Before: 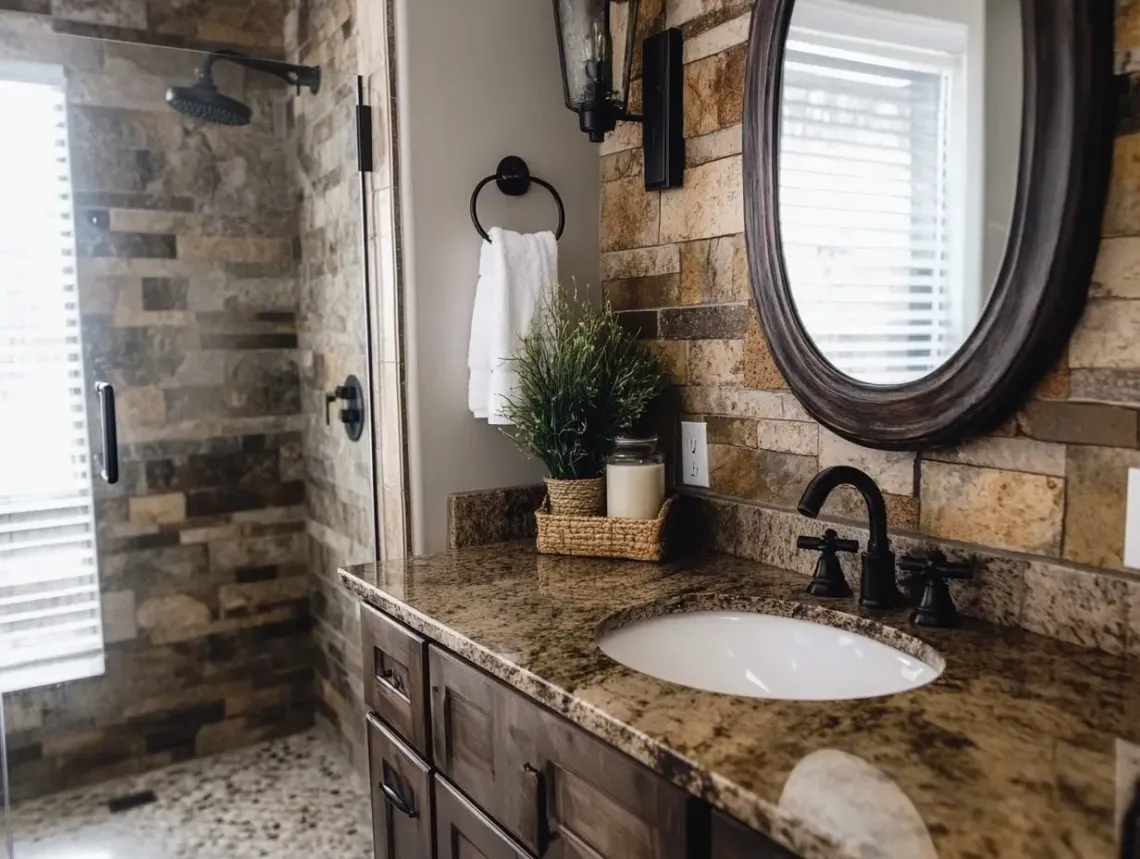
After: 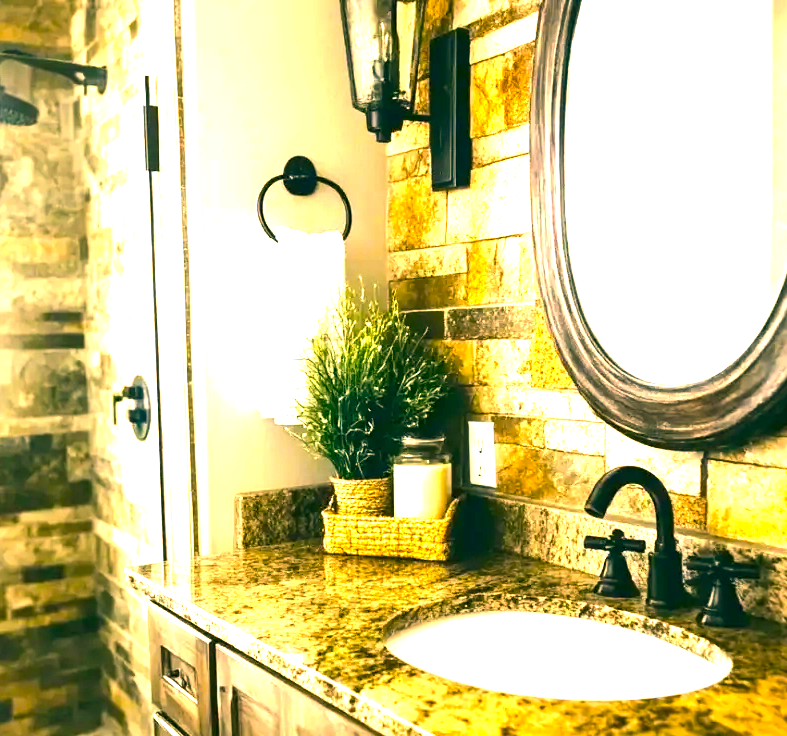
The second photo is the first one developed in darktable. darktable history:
crop: left 18.713%, right 12.177%, bottom 14.282%
color correction: highlights a* 5.67, highlights b* 33.76, shadows a* -26.43, shadows b* 3.9
color balance rgb: perceptual saturation grading › global saturation 30.494%, perceptual brilliance grading › global brilliance 30.807%, perceptual brilliance grading › highlights 12.281%, perceptual brilliance grading › mid-tones 24.595%, global vibrance 20%
contrast brightness saturation: saturation -0.055
exposure: black level correction 0.001, exposure 1.398 EV, compensate highlight preservation false
